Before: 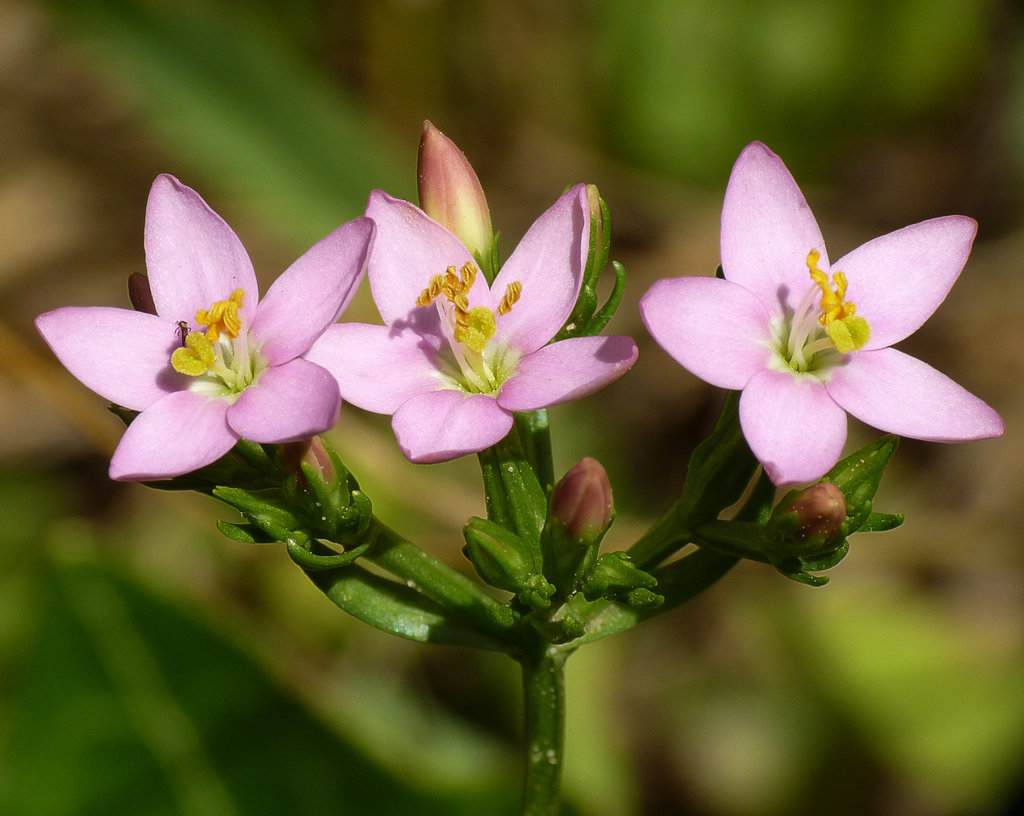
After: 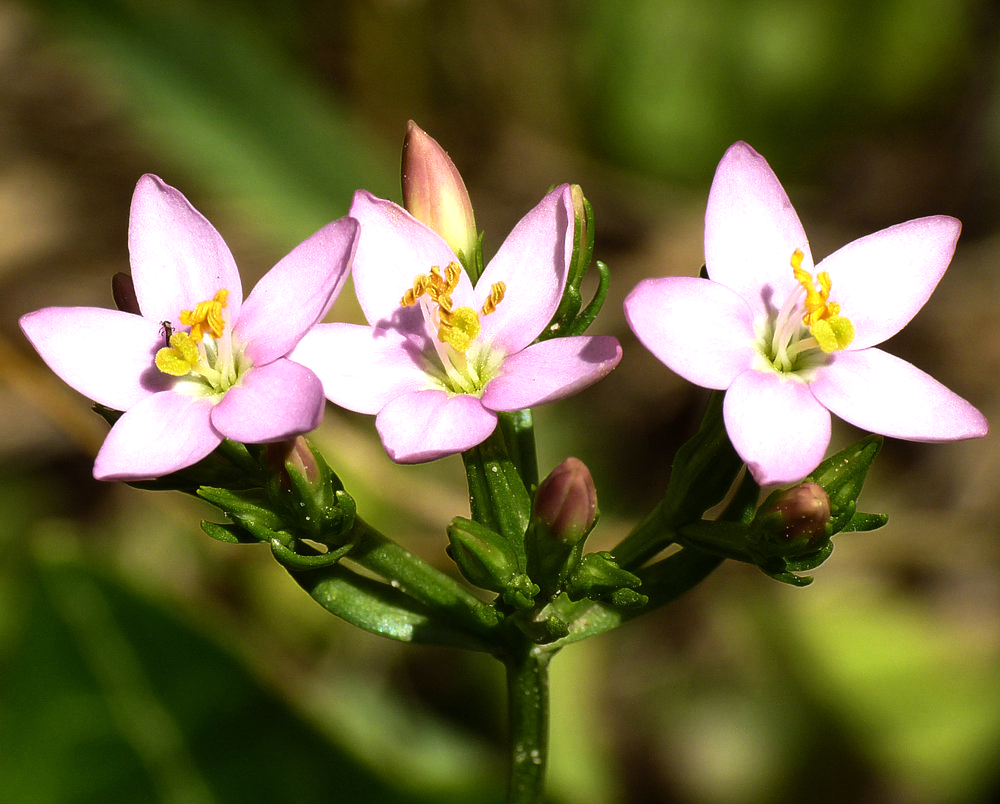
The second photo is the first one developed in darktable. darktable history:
crop and rotate: left 1.653%, right 0.663%, bottom 1.369%
exposure: exposure 0.014 EV, compensate exposure bias true, compensate highlight preservation false
tone equalizer: -8 EV -0.726 EV, -7 EV -0.715 EV, -6 EV -0.587 EV, -5 EV -0.372 EV, -3 EV 0.371 EV, -2 EV 0.6 EV, -1 EV 0.695 EV, +0 EV 0.757 EV, edges refinement/feathering 500, mask exposure compensation -1.57 EV, preserve details no
